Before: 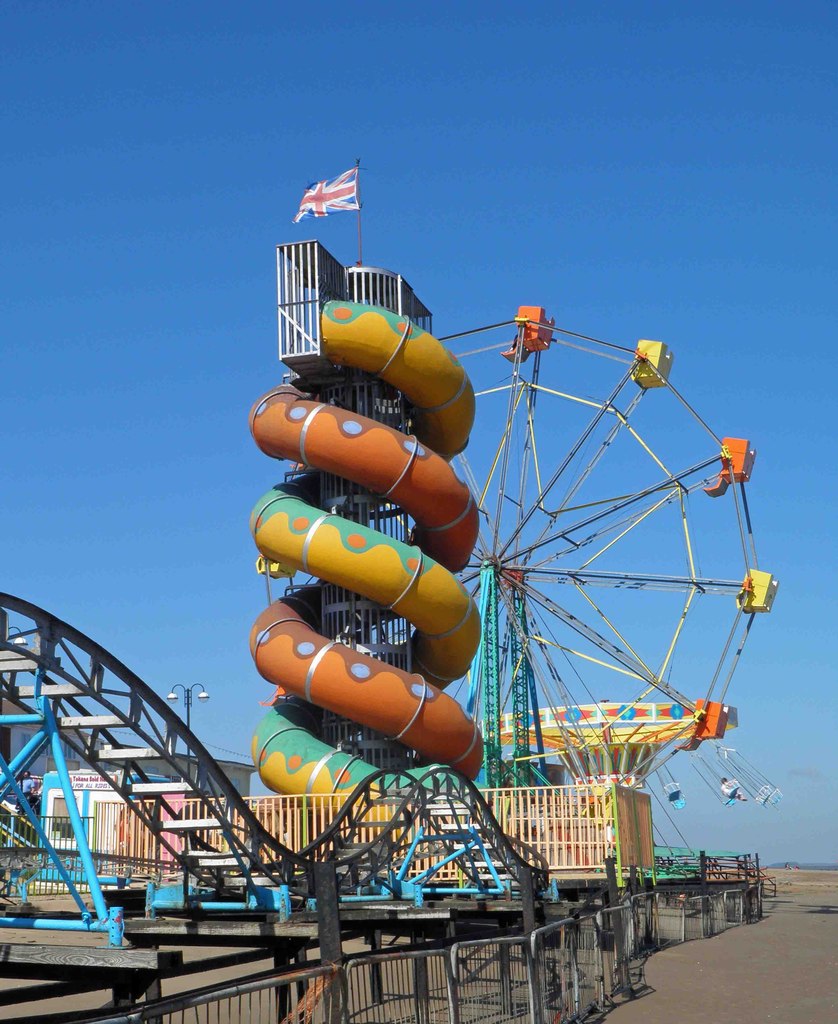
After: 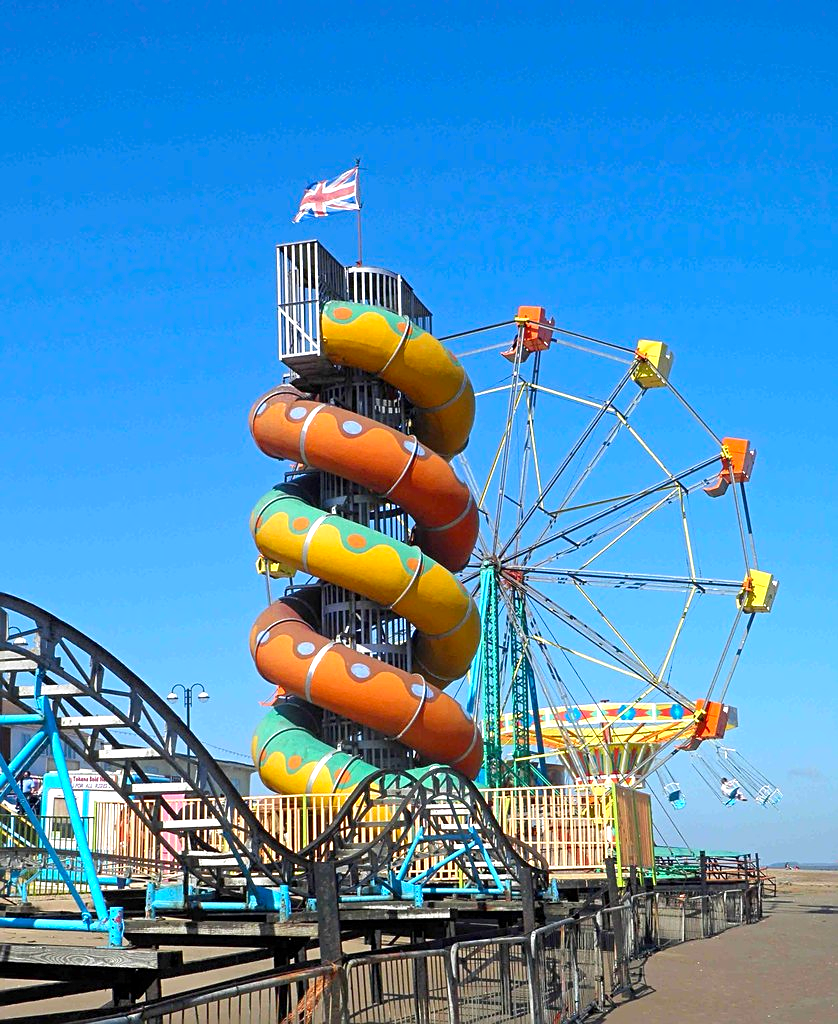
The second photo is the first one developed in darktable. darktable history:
sharpen: on, module defaults
exposure: black level correction 0.001, exposure 0.5 EV, compensate exposure bias true, compensate highlight preservation false
contrast brightness saturation: saturation 0.18
